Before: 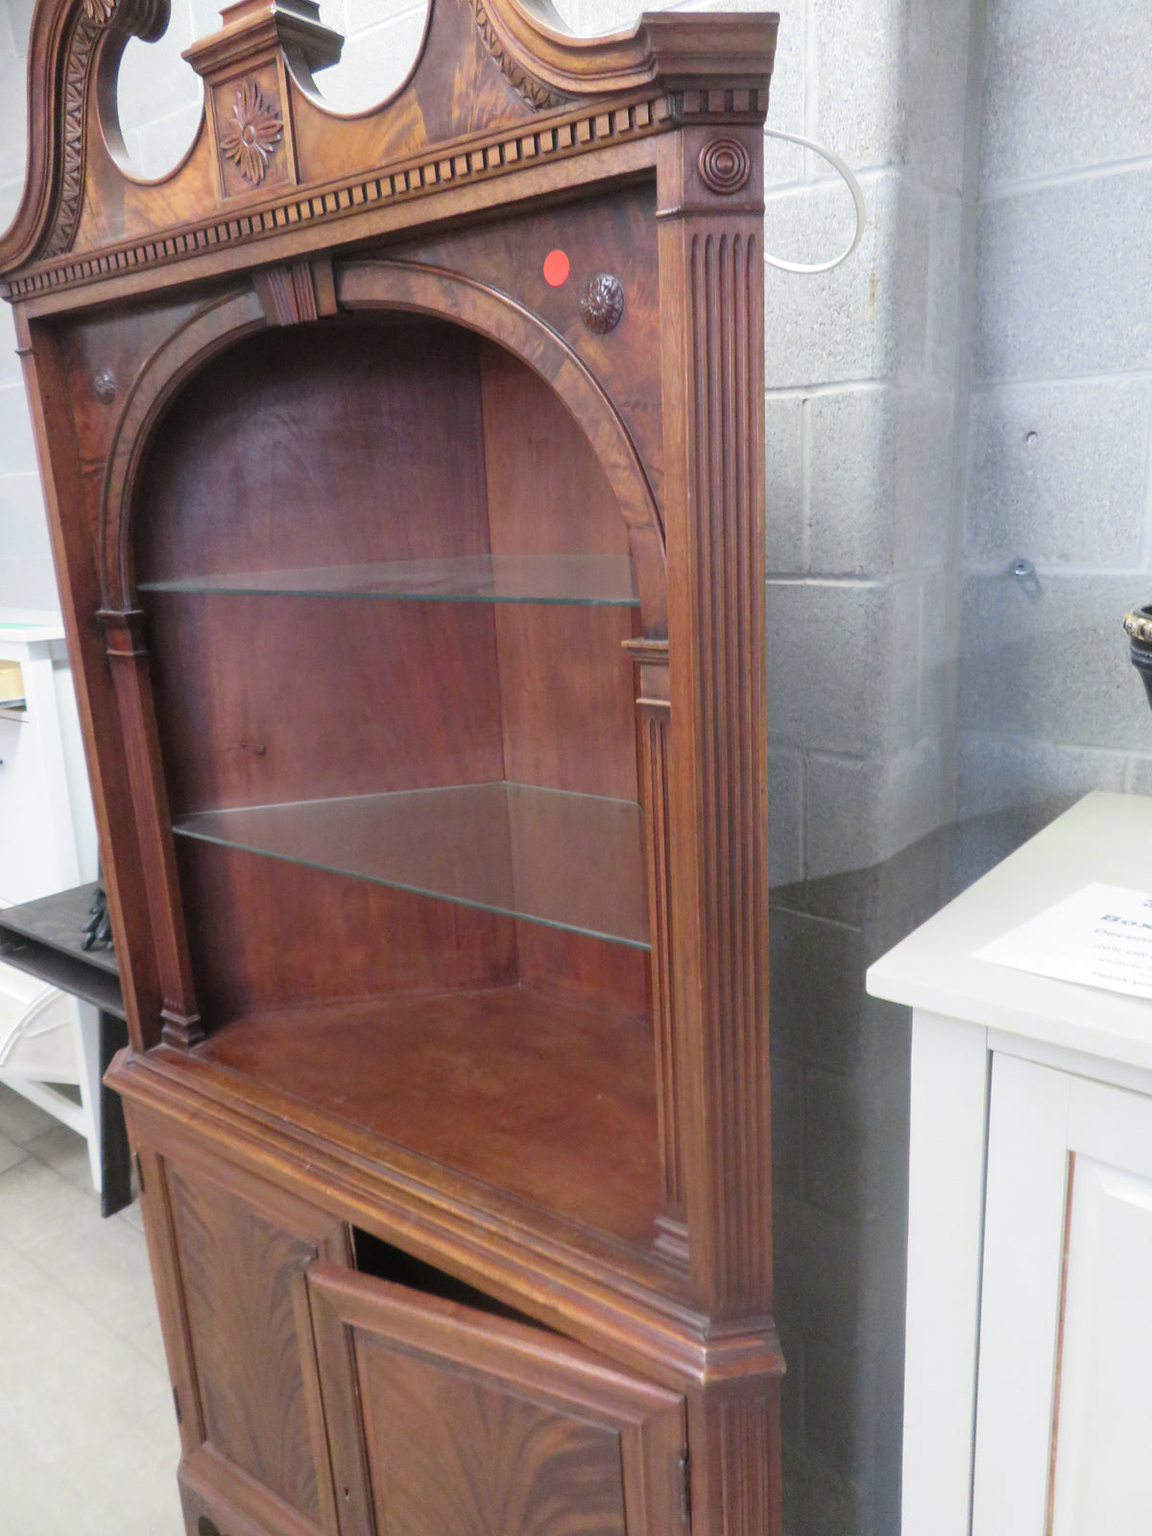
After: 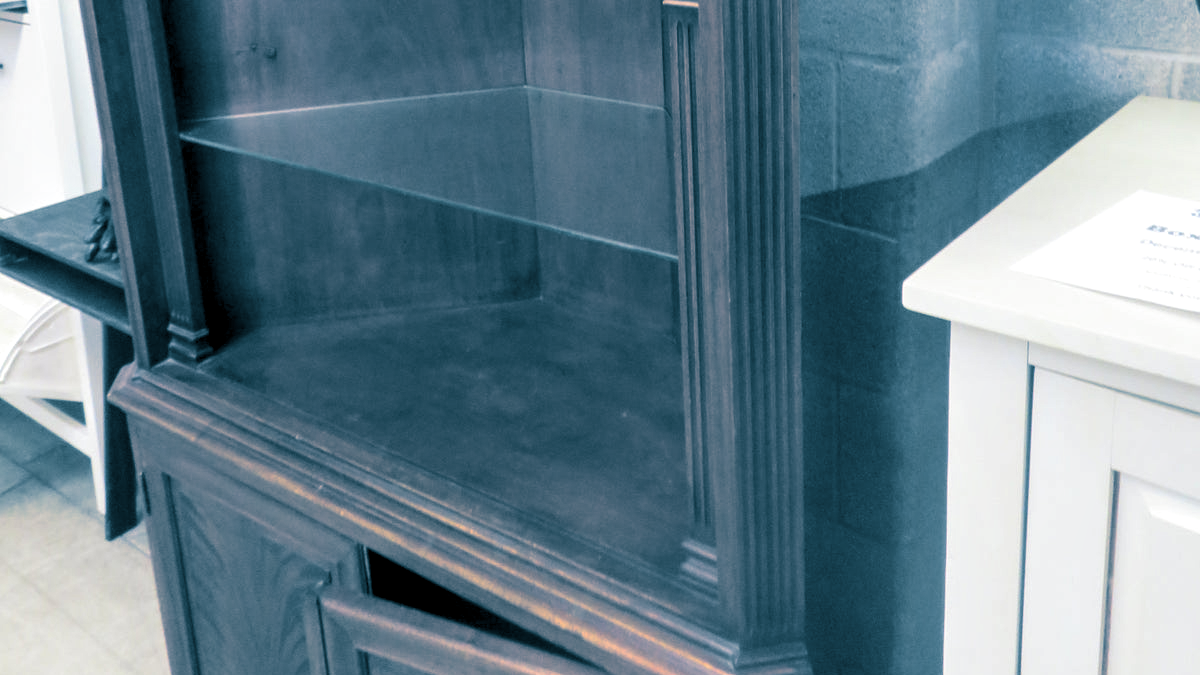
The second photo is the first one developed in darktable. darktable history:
crop: top 45.551%, bottom 12.262%
split-toning: shadows › hue 212.4°, balance -70
exposure: black level correction 0.001, compensate highlight preservation false
local contrast: highlights 59%, detail 145%
